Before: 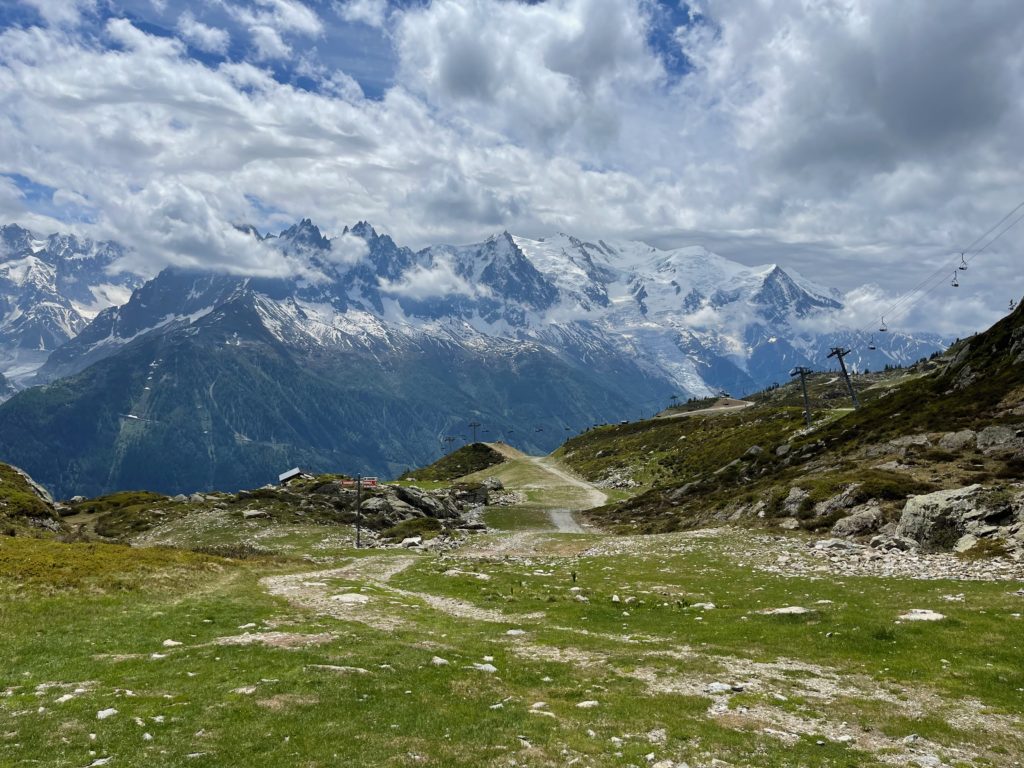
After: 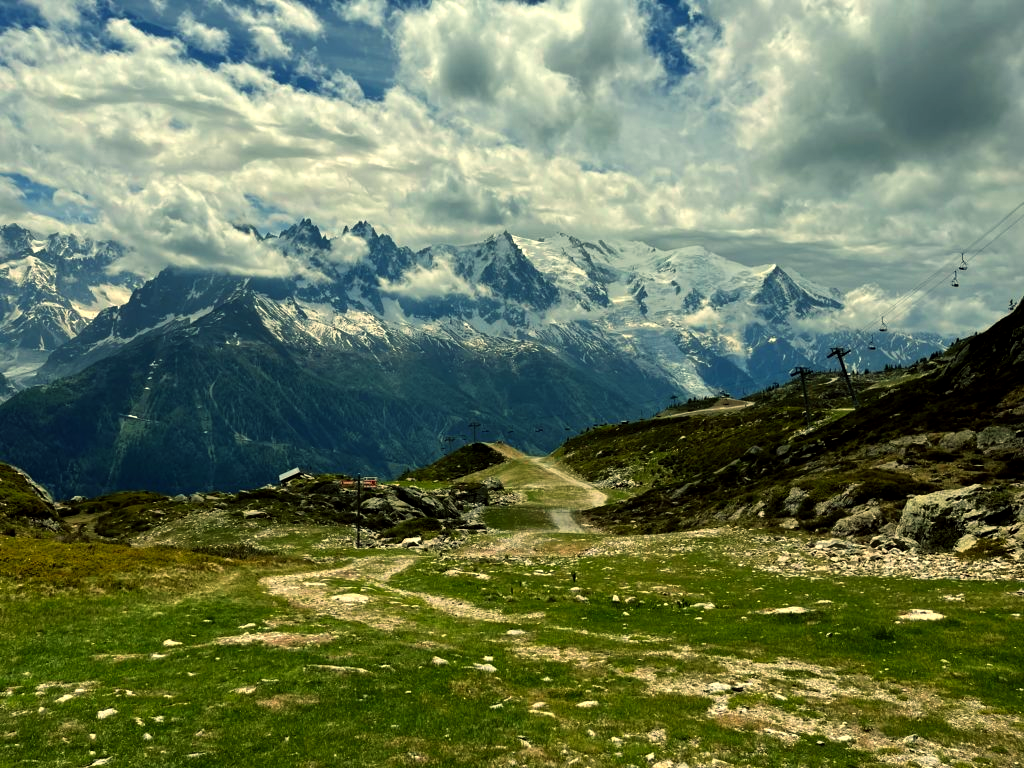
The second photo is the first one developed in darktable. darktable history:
color balance: mode lift, gamma, gain (sRGB), lift [1.014, 0.966, 0.918, 0.87], gamma [0.86, 0.734, 0.918, 0.976], gain [1.063, 1.13, 1.063, 0.86]
tone equalizer: on, module defaults
